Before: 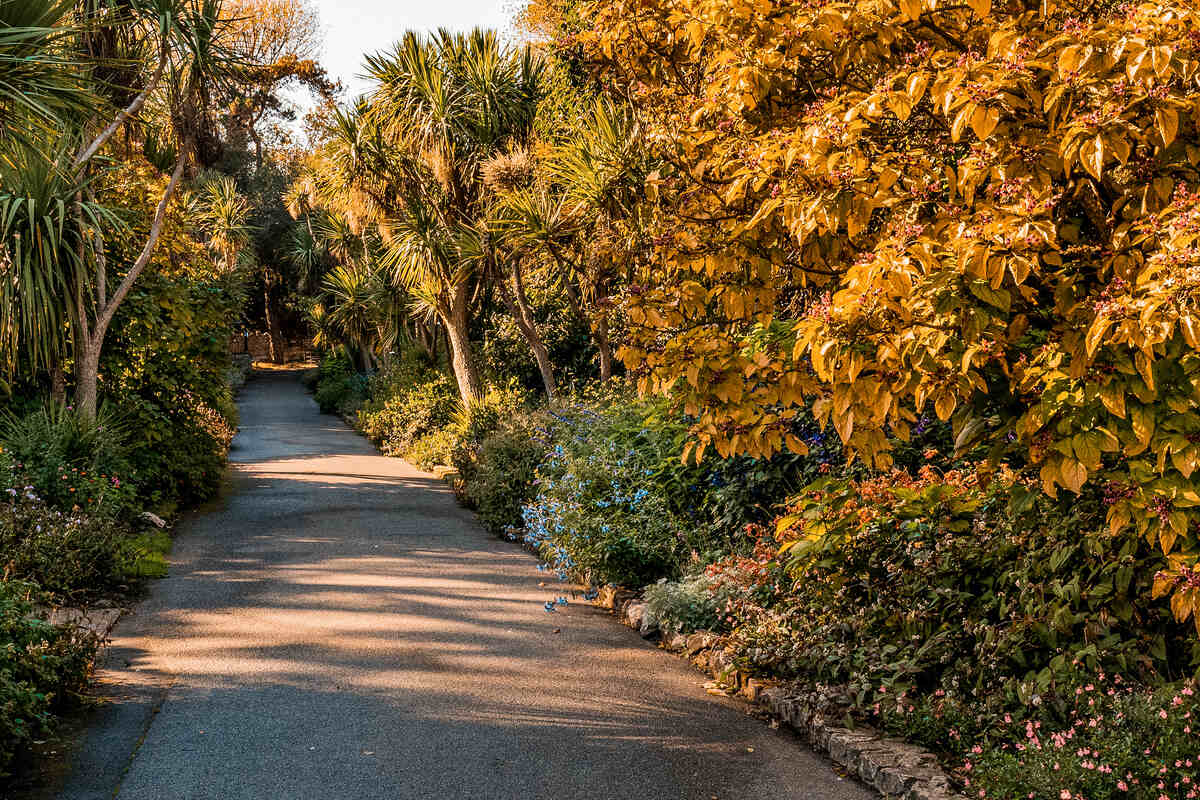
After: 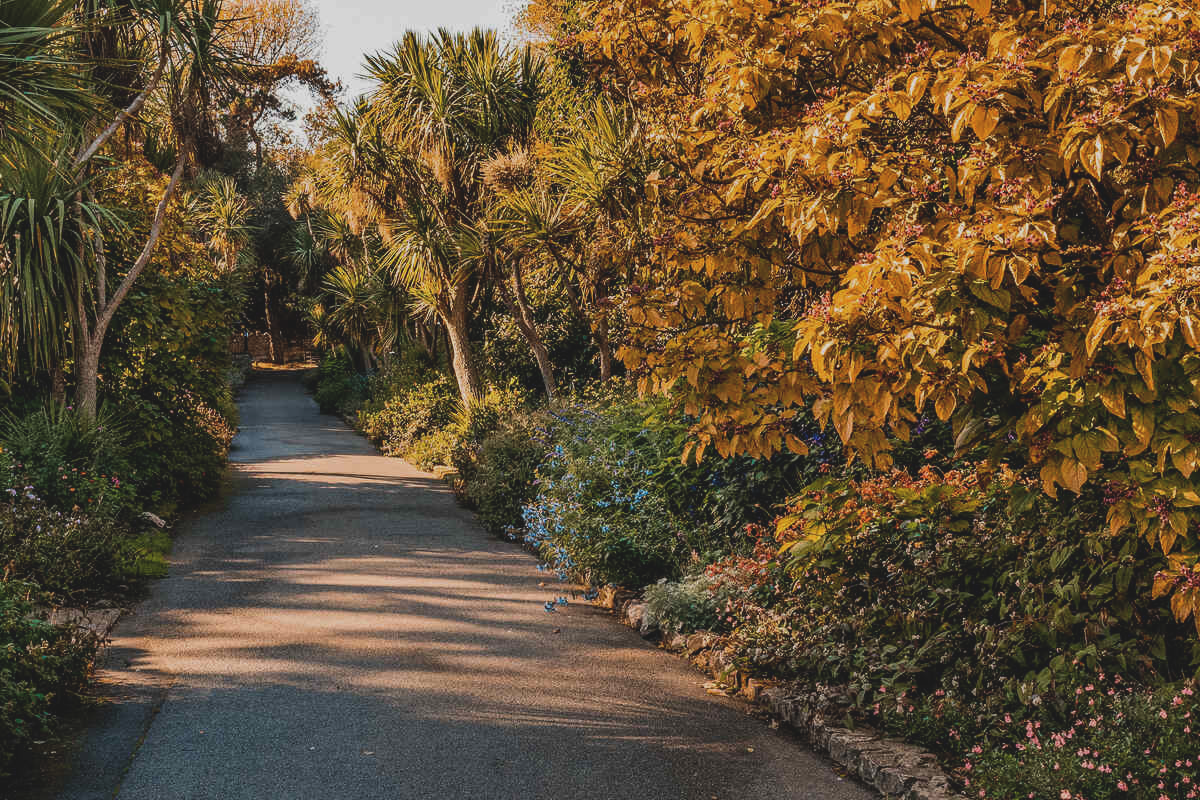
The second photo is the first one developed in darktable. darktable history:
exposure: black level correction -0.015, exposure -0.506 EV, compensate highlight preservation false
